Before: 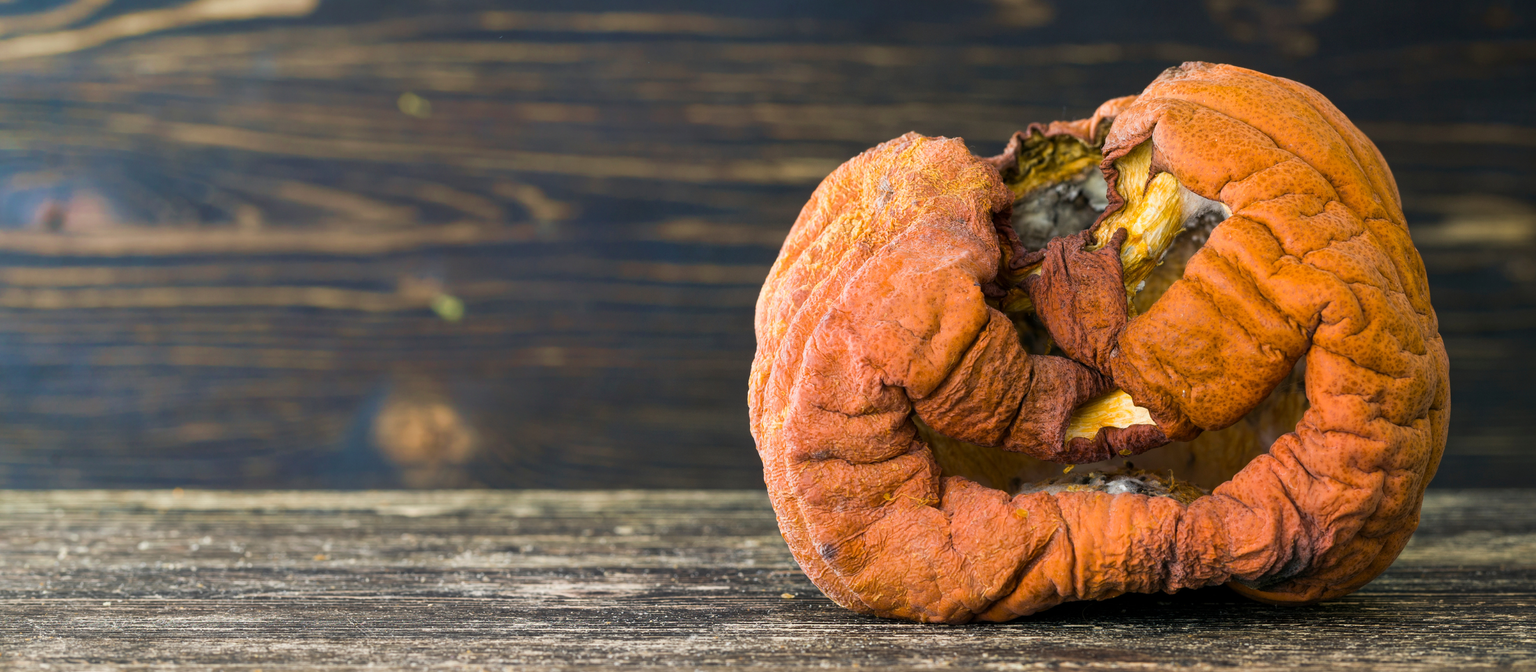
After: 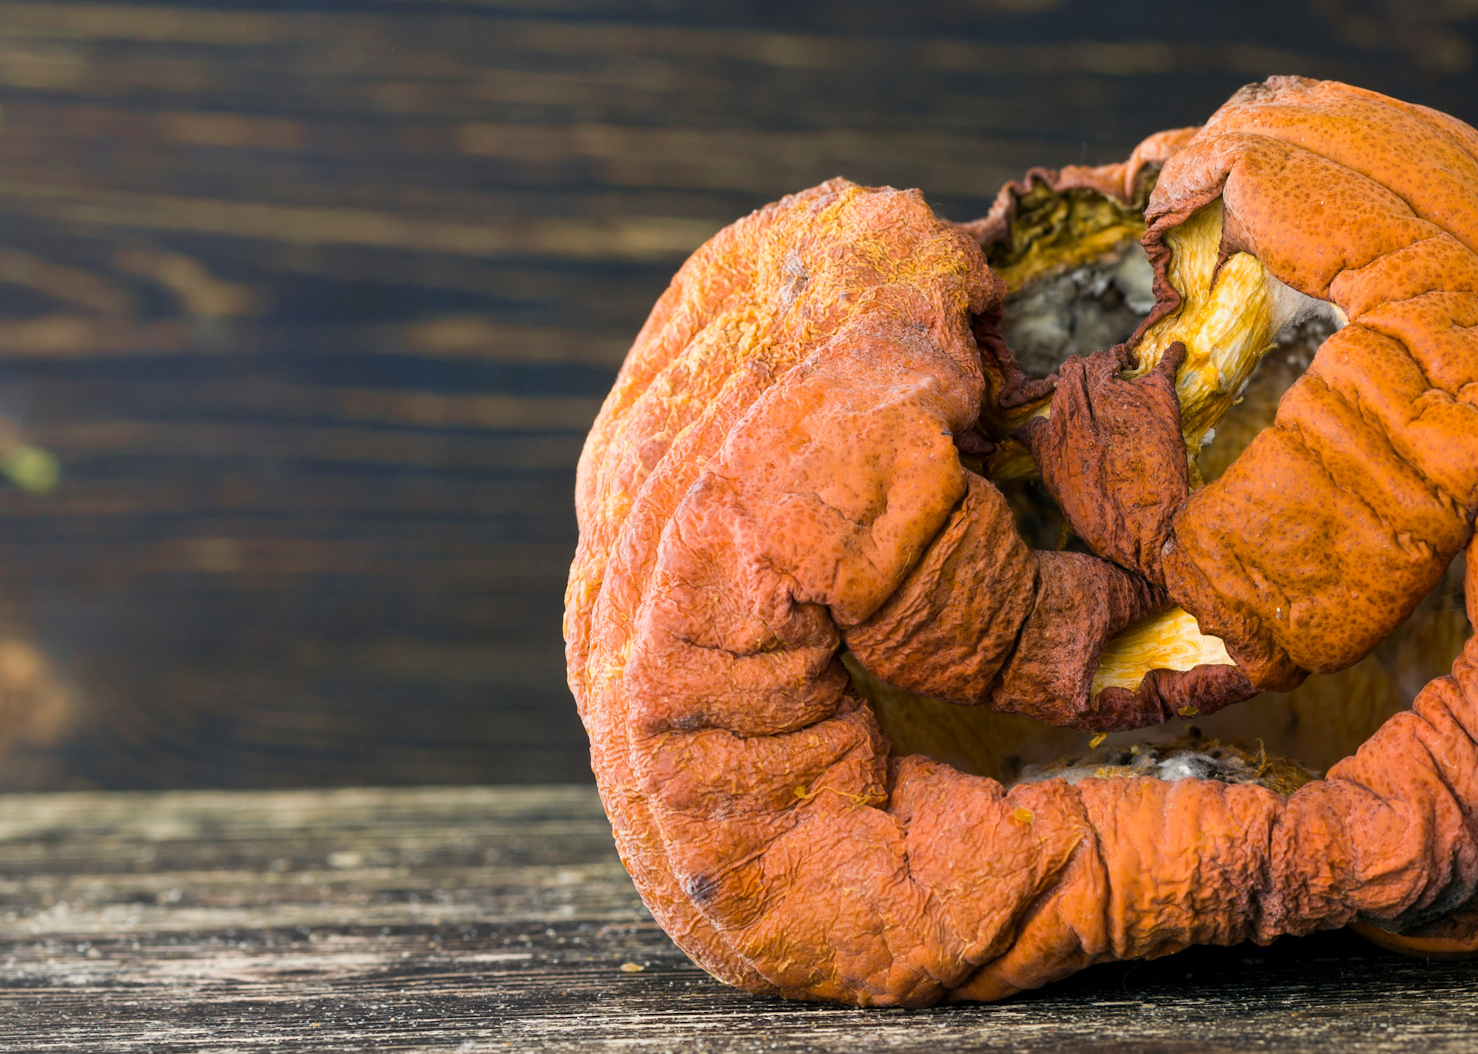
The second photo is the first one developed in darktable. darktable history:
crop: left 31.458%, top 0%, right 11.876%
rotate and perspective: rotation -0.013°, lens shift (vertical) -0.027, lens shift (horizontal) 0.178, crop left 0.016, crop right 0.989, crop top 0.082, crop bottom 0.918
